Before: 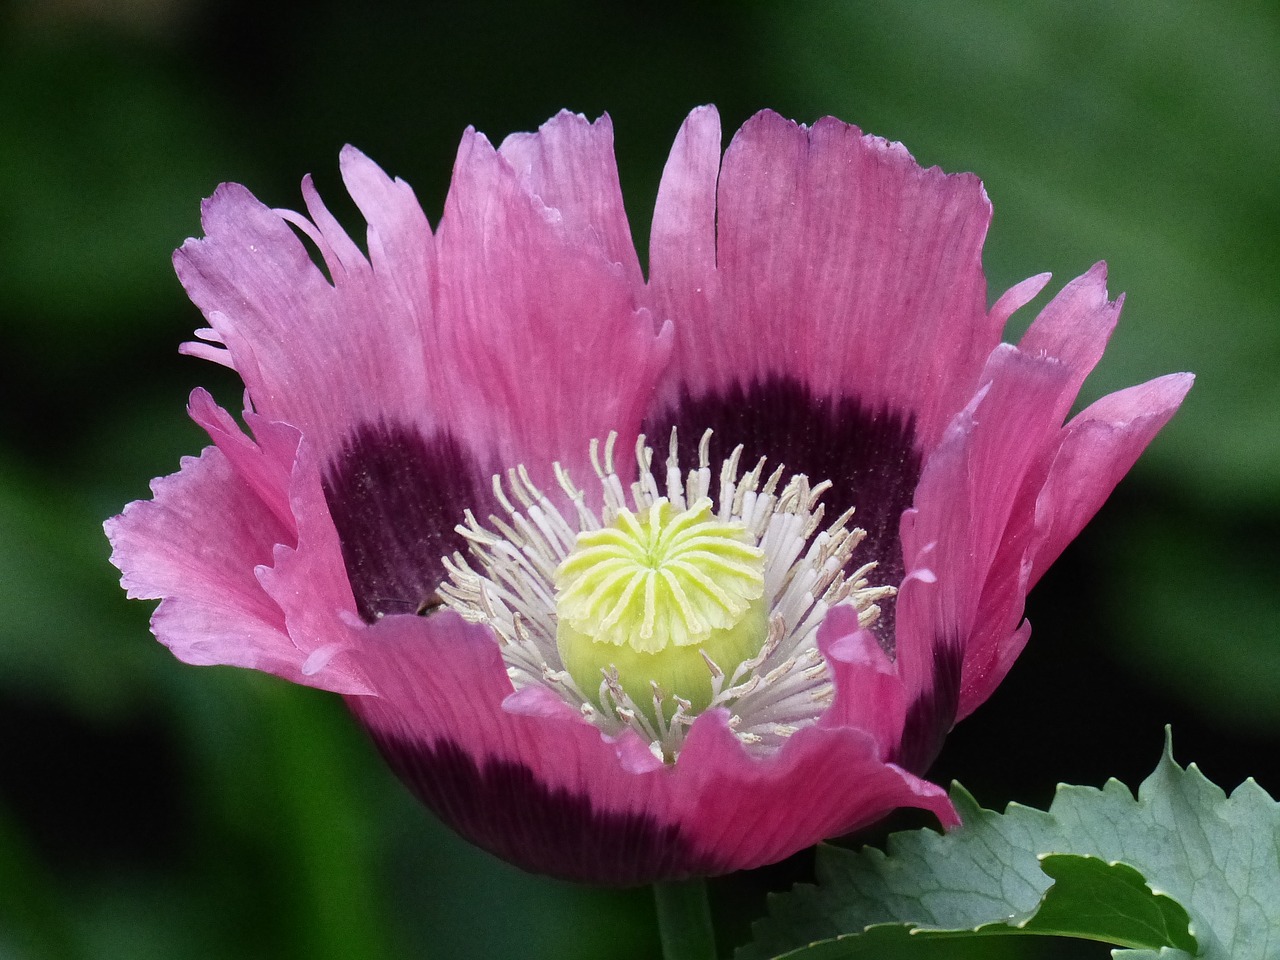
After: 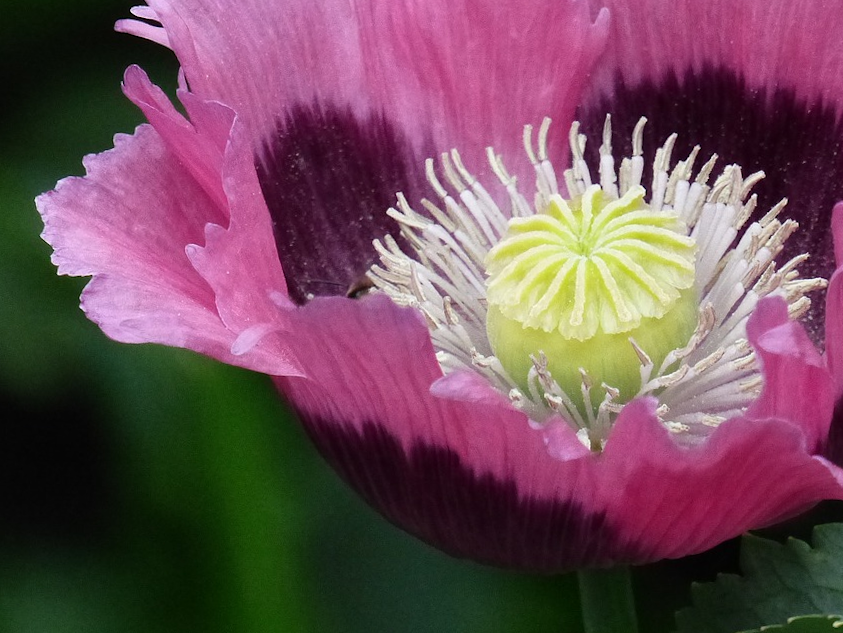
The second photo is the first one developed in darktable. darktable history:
tone equalizer: on, module defaults
crop and rotate: angle -1.22°, left 3.982%, top 32.156%, right 28.302%
